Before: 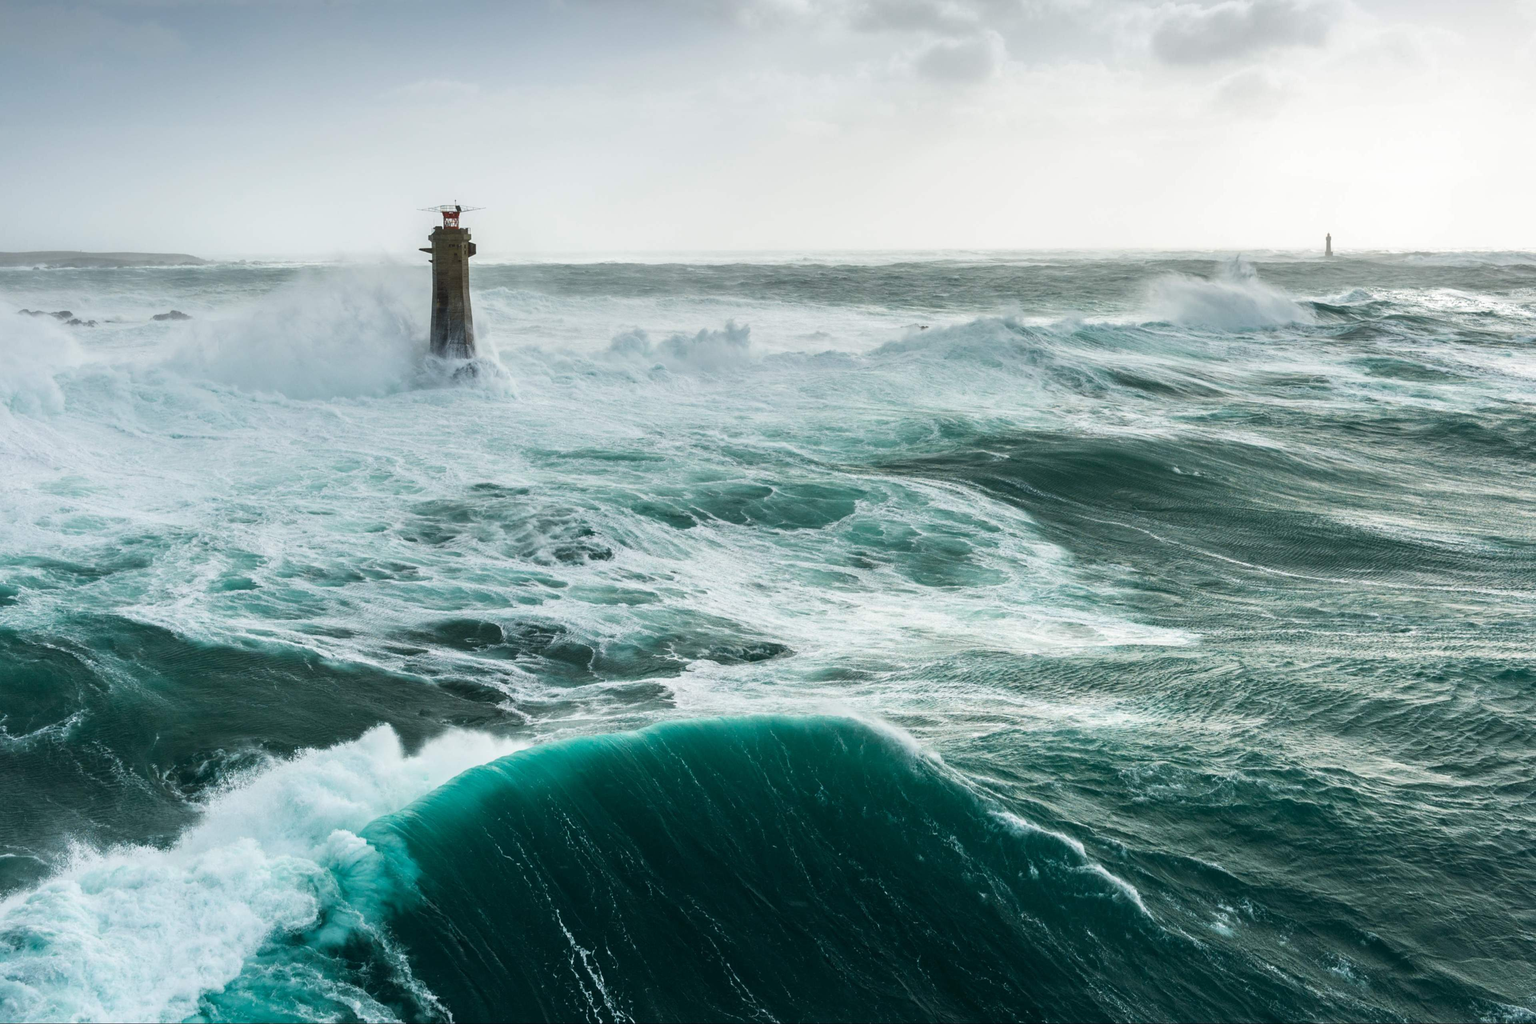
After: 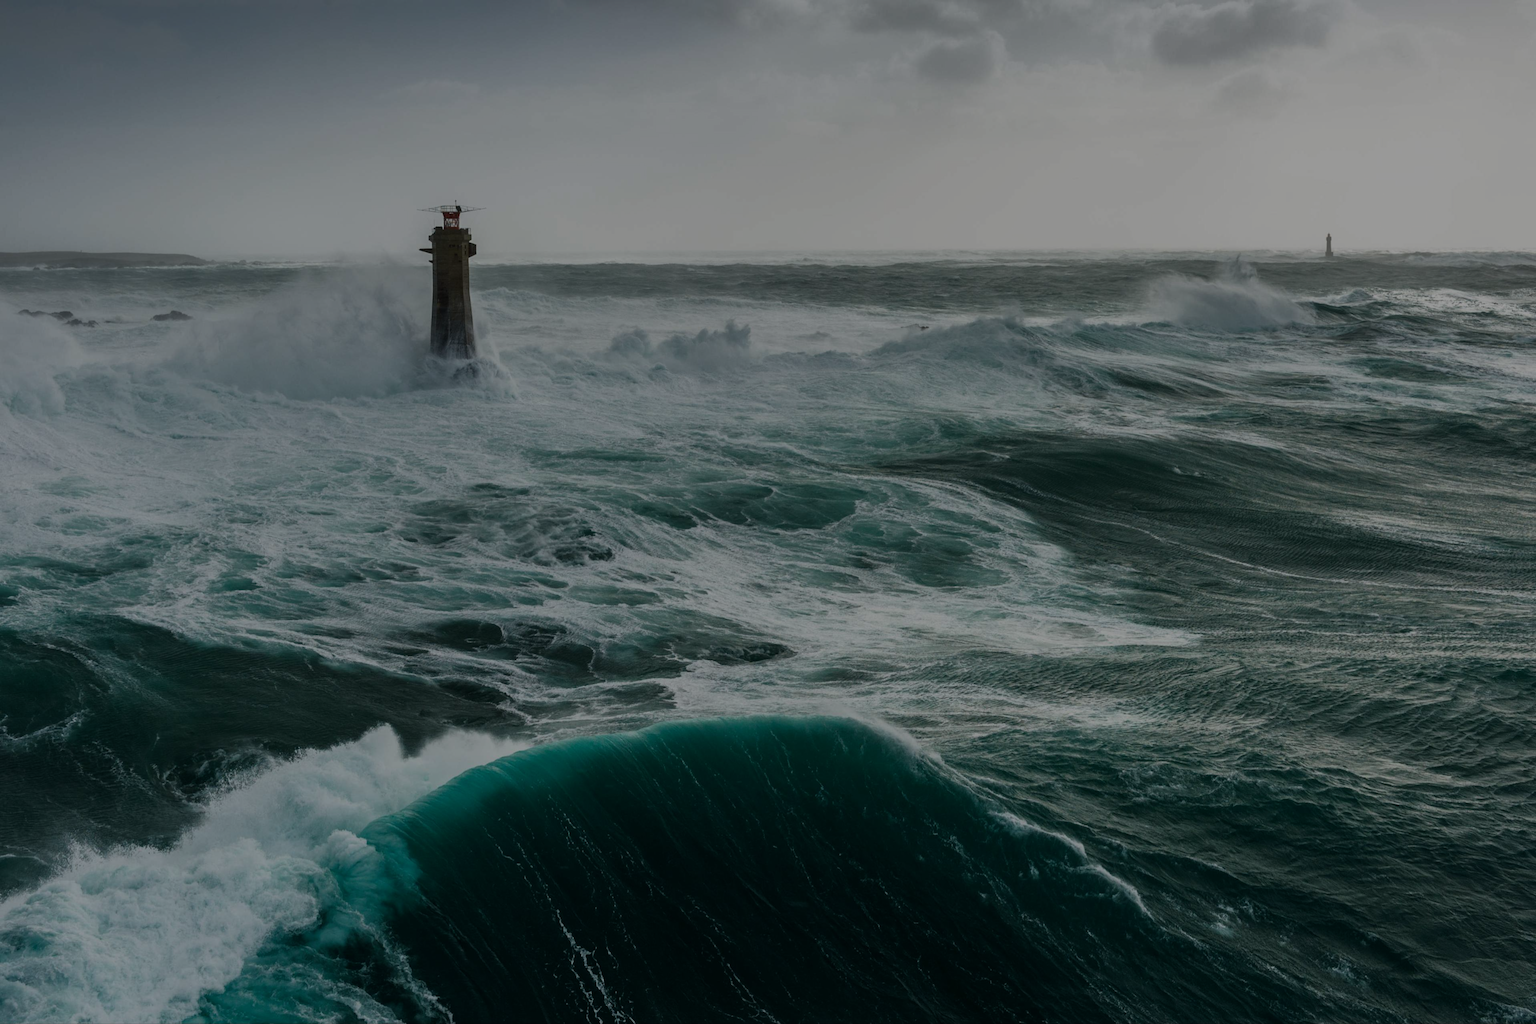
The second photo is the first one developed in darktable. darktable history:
tone equalizer: -8 EV -1.96 EV, -7 EV -1.96 EV, -6 EV -1.97 EV, -5 EV -1.97 EV, -4 EV -2 EV, -3 EV -1.98 EV, -2 EV -1.98 EV, -1 EV -1.61 EV, +0 EV -1.99 EV, edges refinement/feathering 500, mask exposure compensation -1.57 EV, preserve details no
